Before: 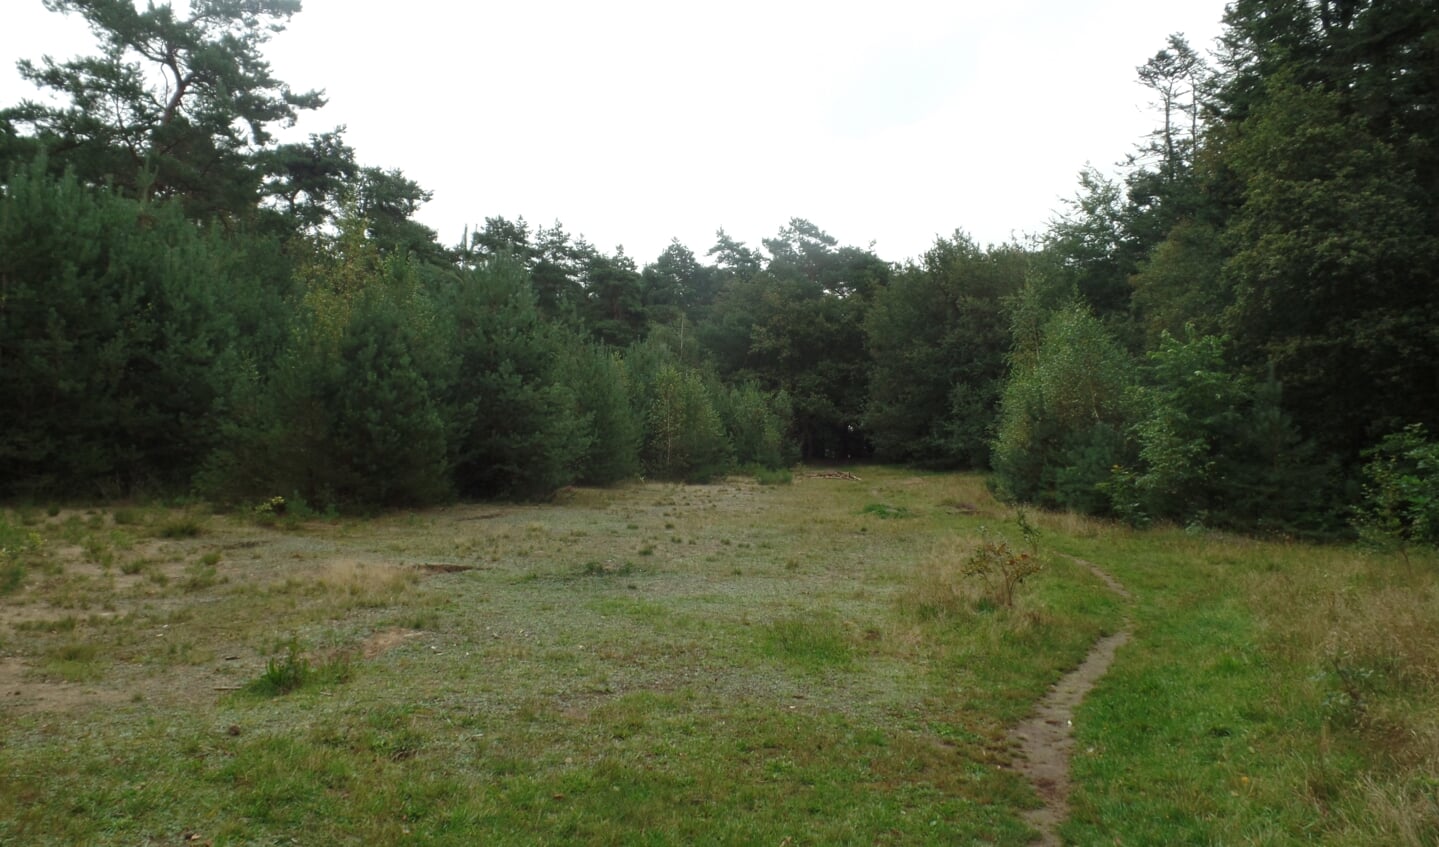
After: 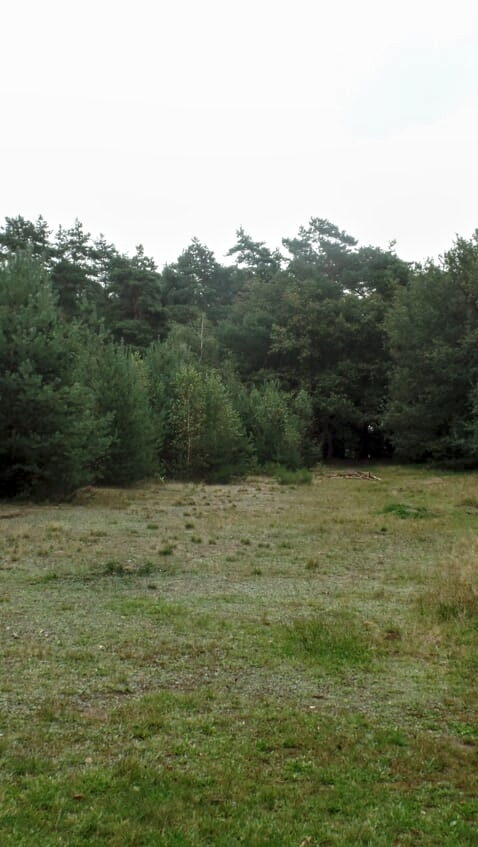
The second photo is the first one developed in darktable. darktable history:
exposure: exposure -0.04 EV, compensate highlight preservation false
local contrast: highlights 61%, detail 143%, midtone range 0.428
crop: left 33.36%, right 33.36%
